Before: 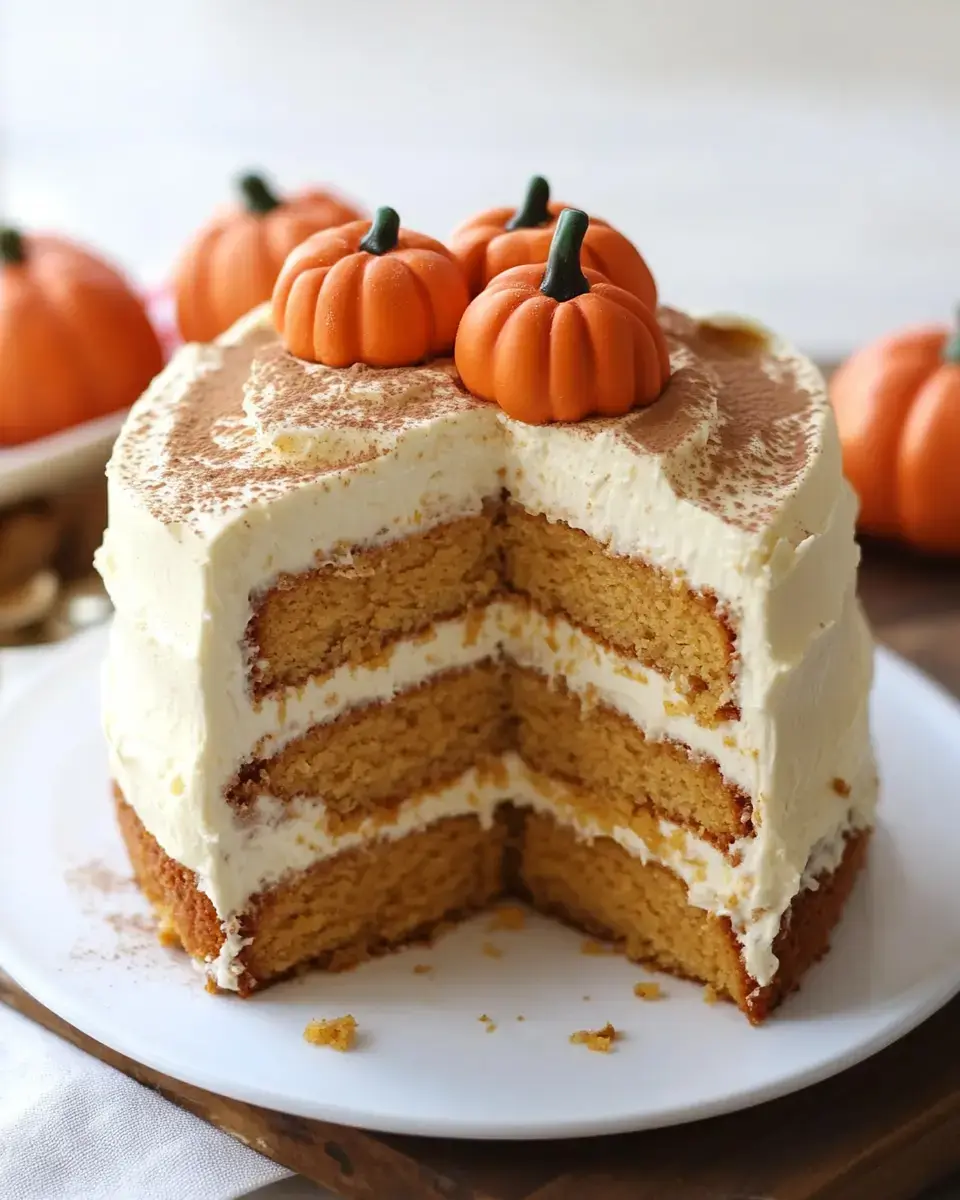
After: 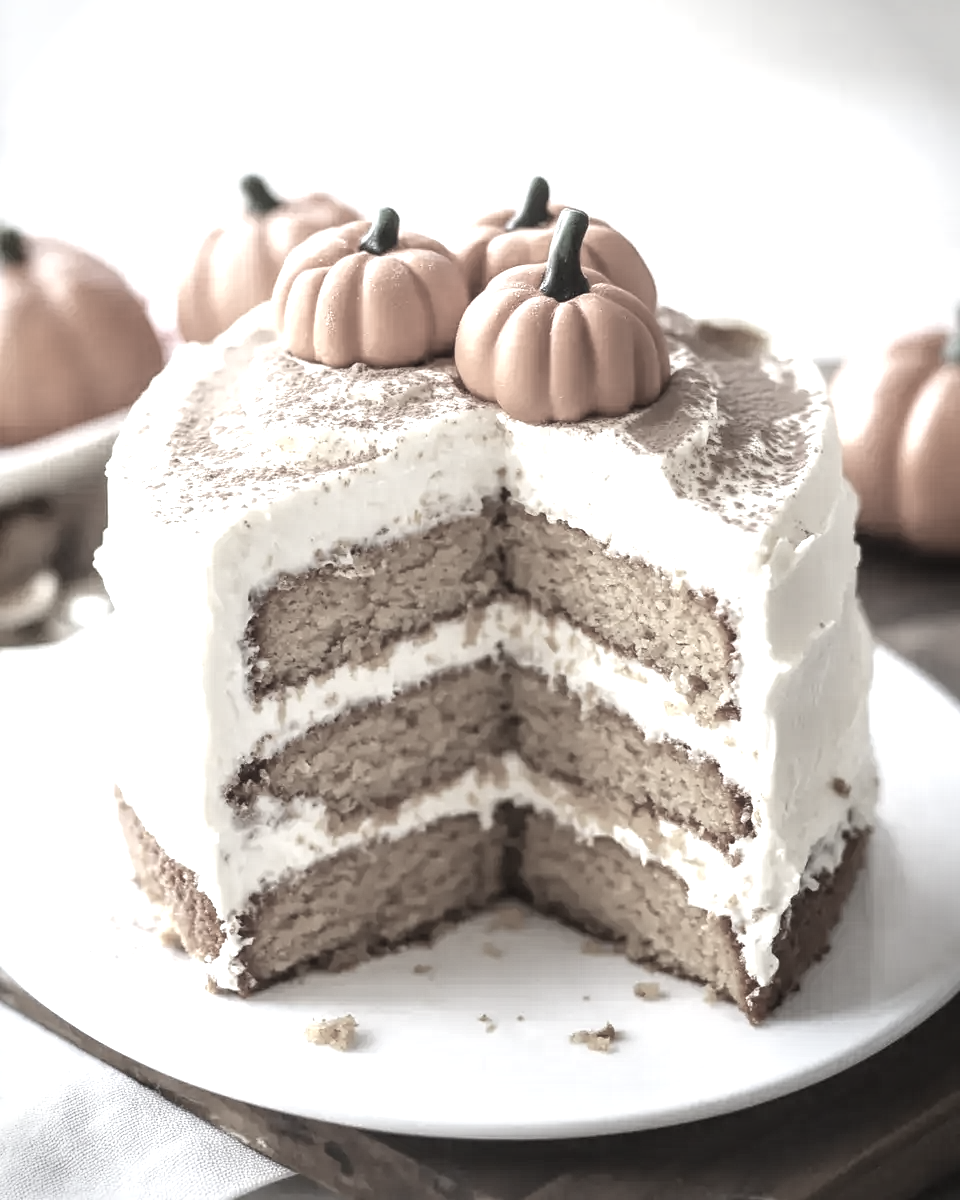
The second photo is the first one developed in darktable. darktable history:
contrast brightness saturation: saturation 0.102
color correction: highlights b* -0.031, saturation 0.168
local contrast: on, module defaults
vignetting: saturation 0.372, automatic ratio true
exposure: exposure 1.092 EV, compensate highlight preservation false
